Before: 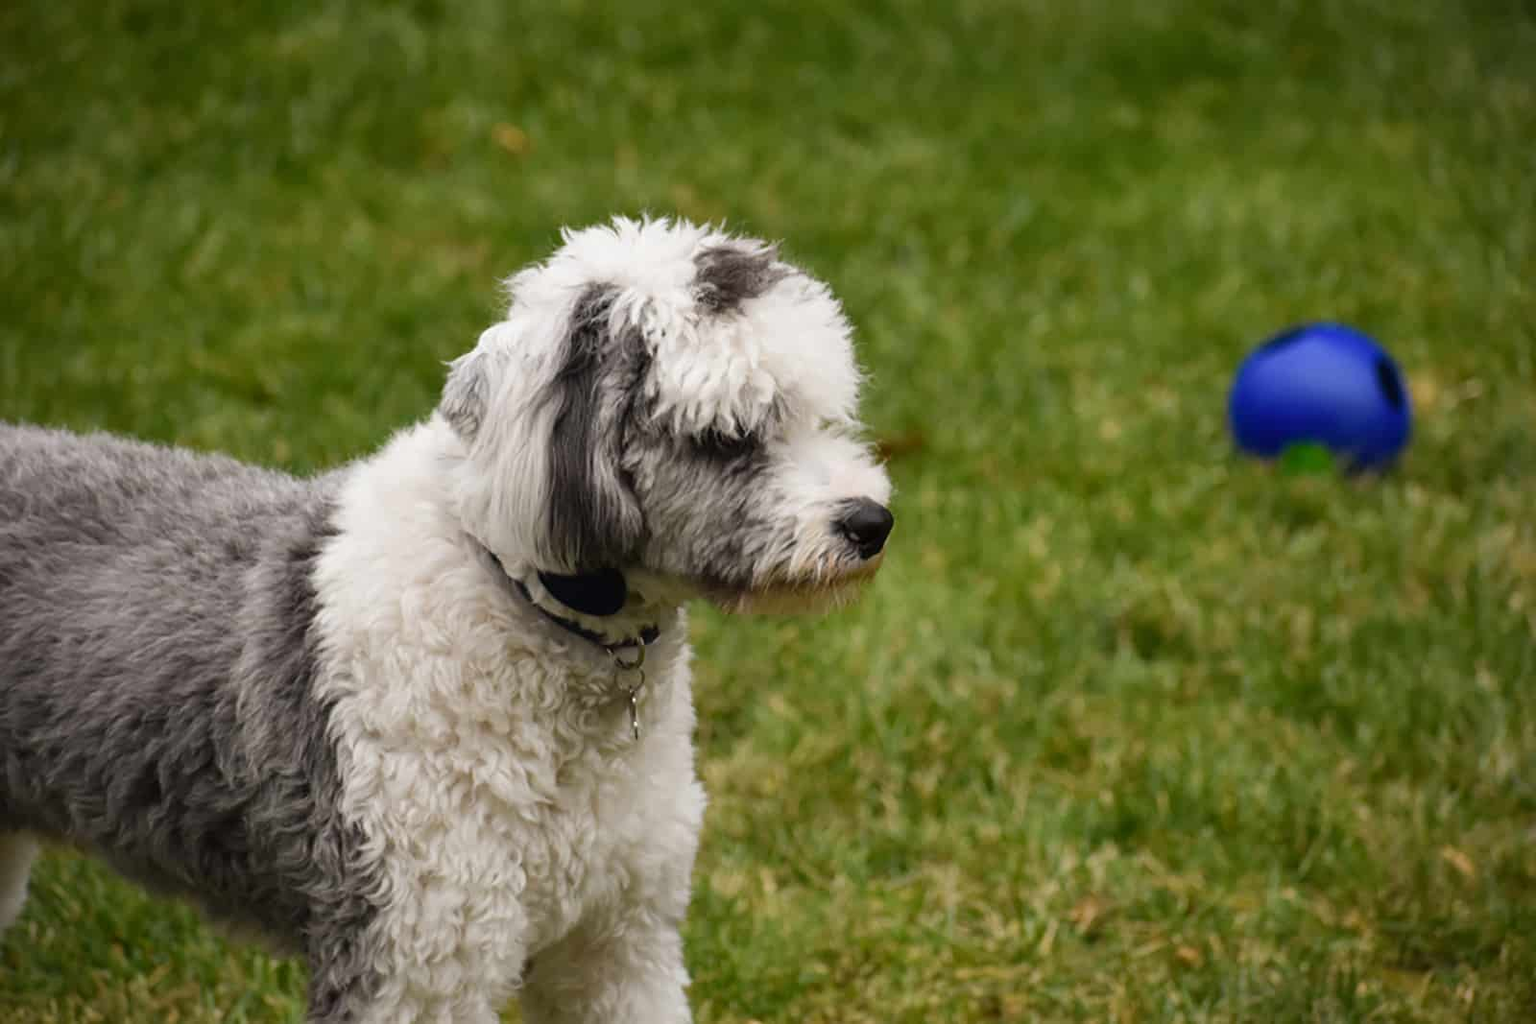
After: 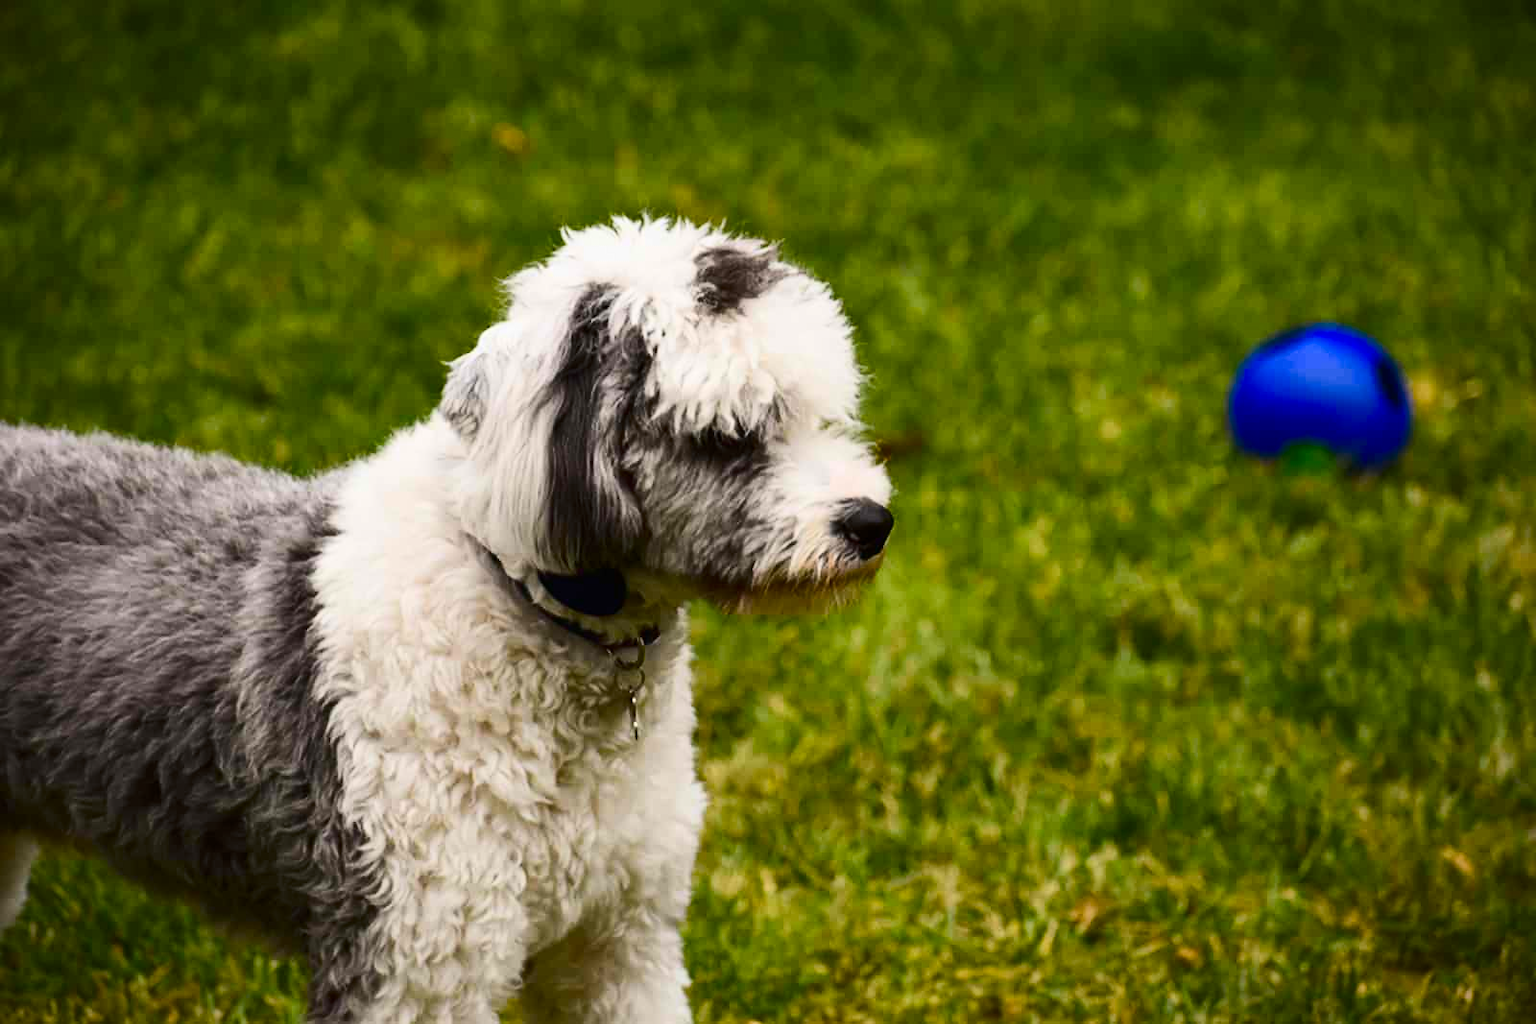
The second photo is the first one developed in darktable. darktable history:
color balance rgb: linear chroma grading › global chroma 13.3%, global vibrance 41.49%
contrast brightness saturation: contrast 0.28
